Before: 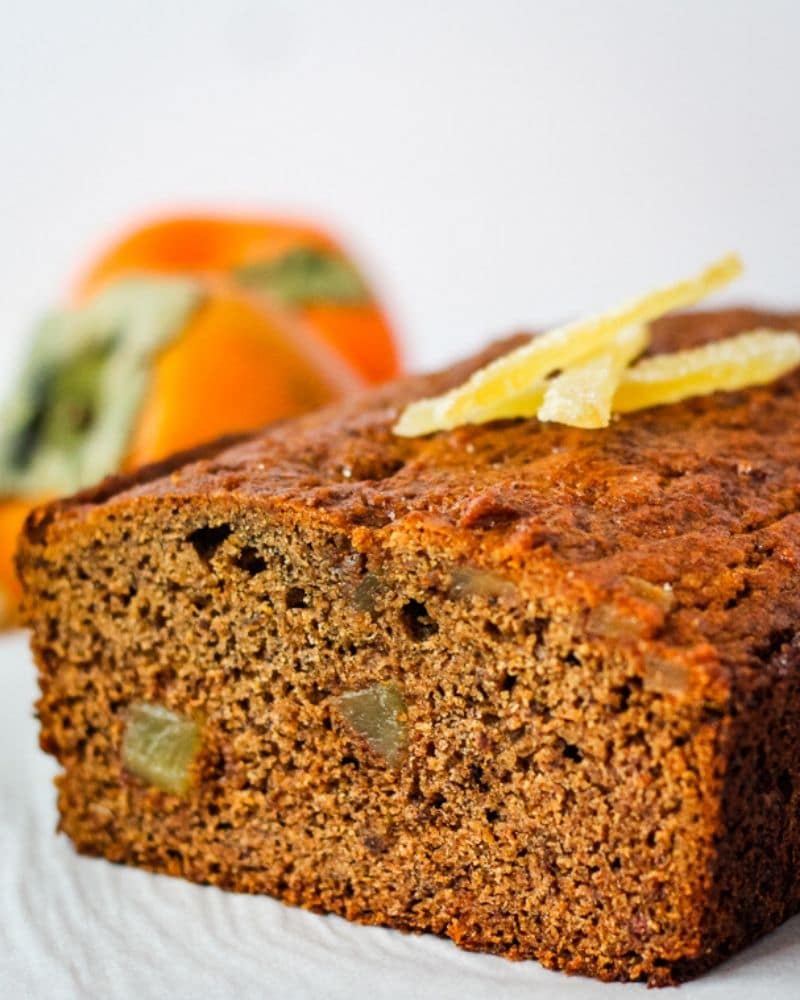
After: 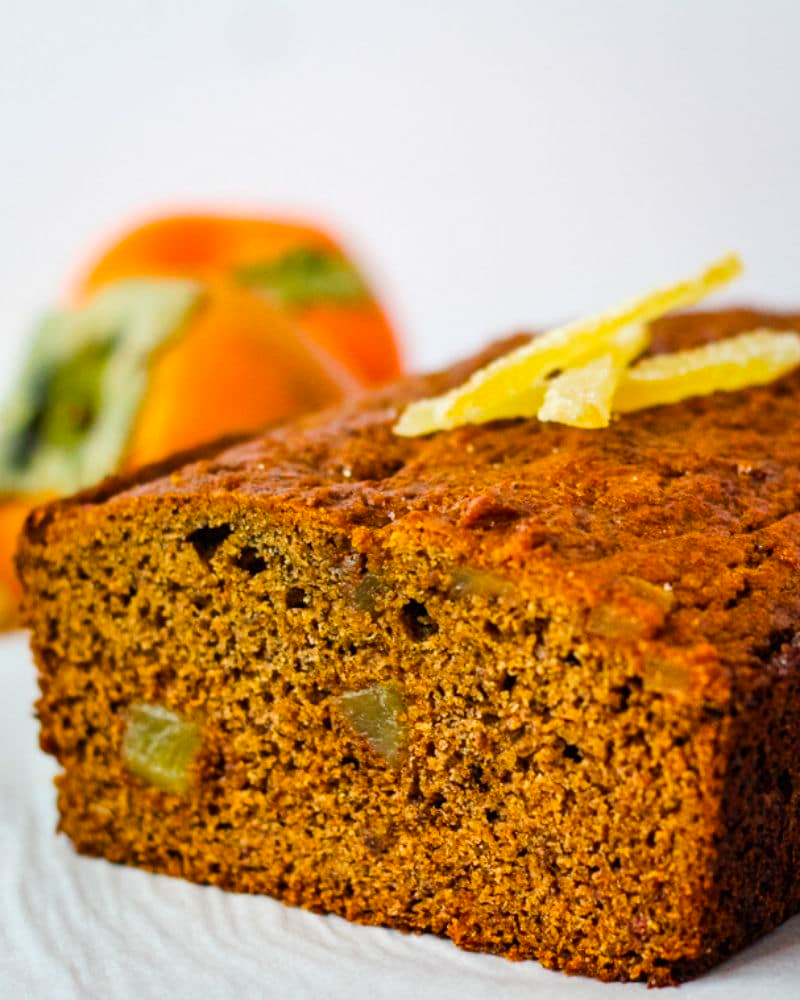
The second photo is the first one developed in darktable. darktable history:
color balance rgb: perceptual saturation grading › global saturation 25.595%, global vibrance 20.605%
